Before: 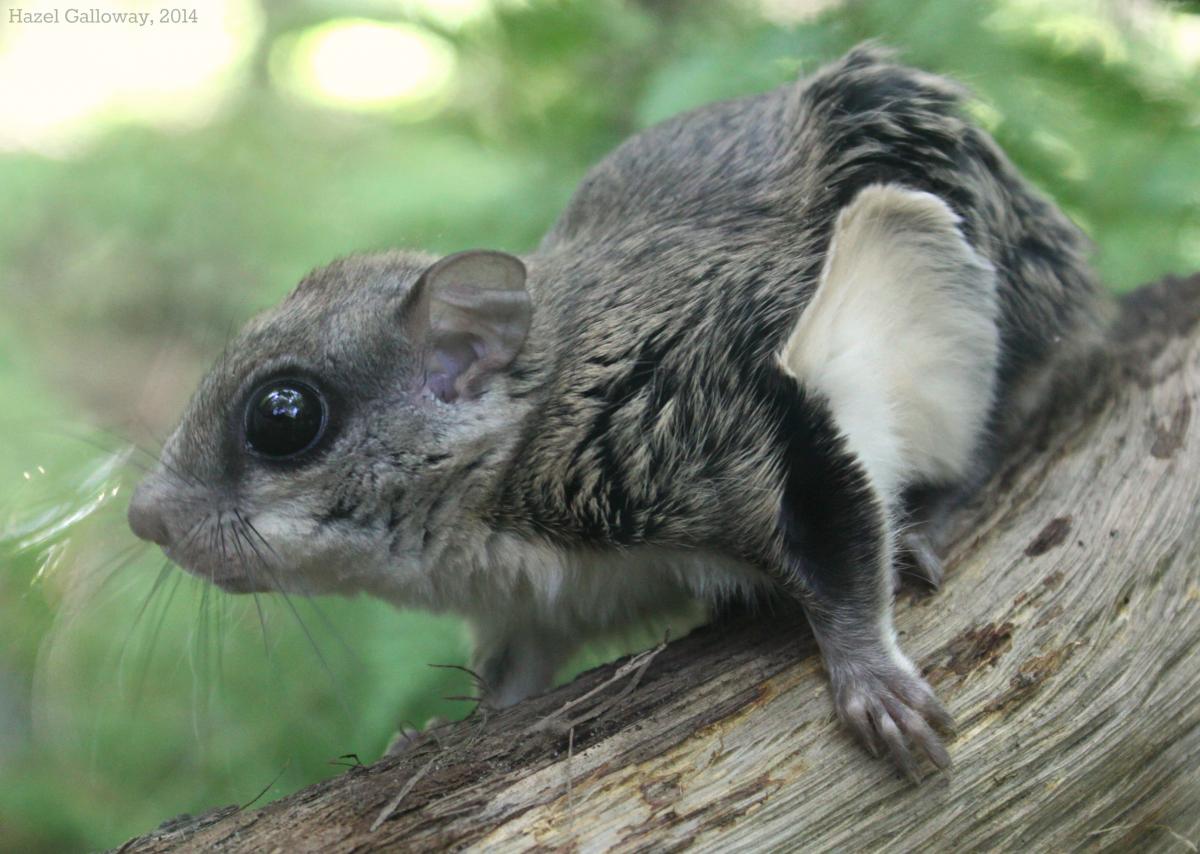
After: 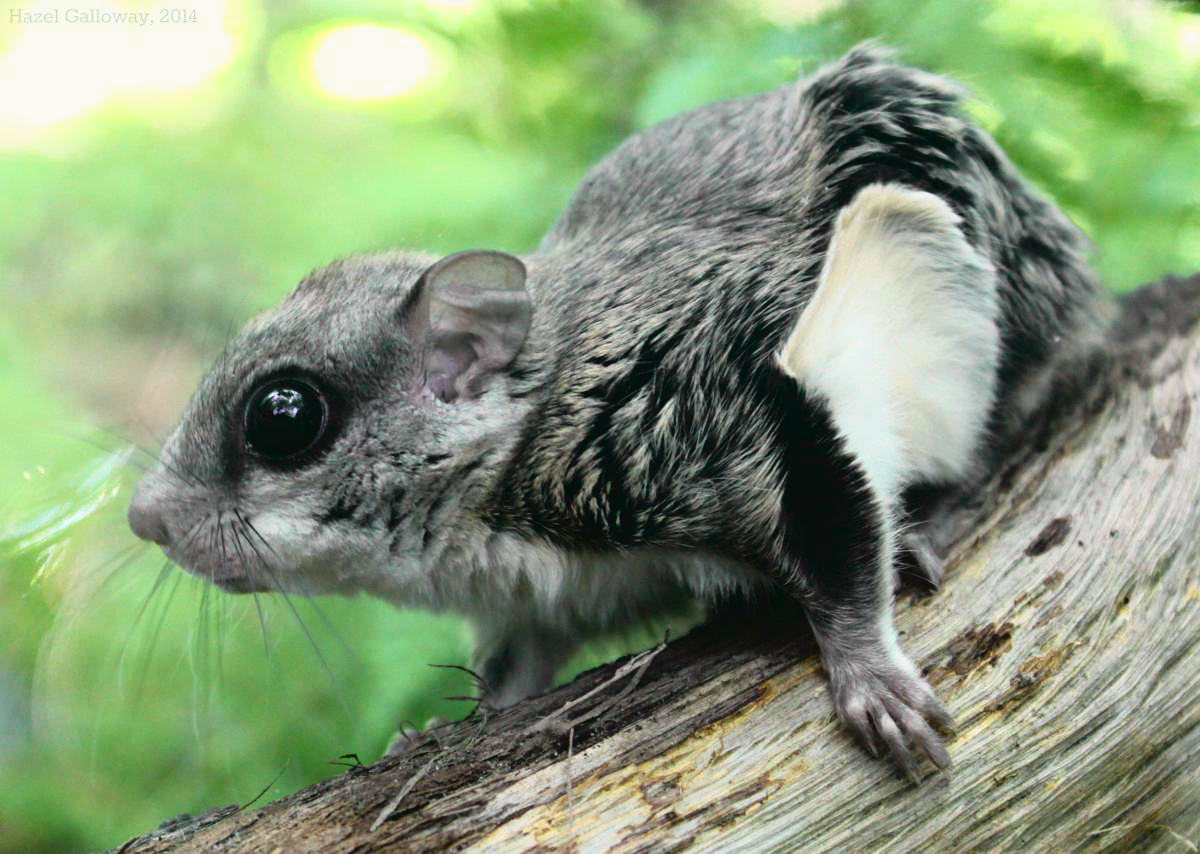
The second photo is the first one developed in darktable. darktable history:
tone curve: curves: ch0 [(0, 0.022) (0.177, 0.086) (0.392, 0.438) (0.704, 0.844) (0.858, 0.938) (1, 0.981)]; ch1 [(0, 0) (0.402, 0.36) (0.476, 0.456) (0.498, 0.497) (0.518, 0.521) (0.58, 0.598) (0.619, 0.65) (0.692, 0.737) (1, 1)]; ch2 [(0, 0) (0.415, 0.438) (0.483, 0.499) (0.503, 0.503) (0.526, 0.532) (0.563, 0.604) (0.626, 0.697) (0.699, 0.753) (0.997, 0.858)], color space Lab, independent channels, preserve colors none
